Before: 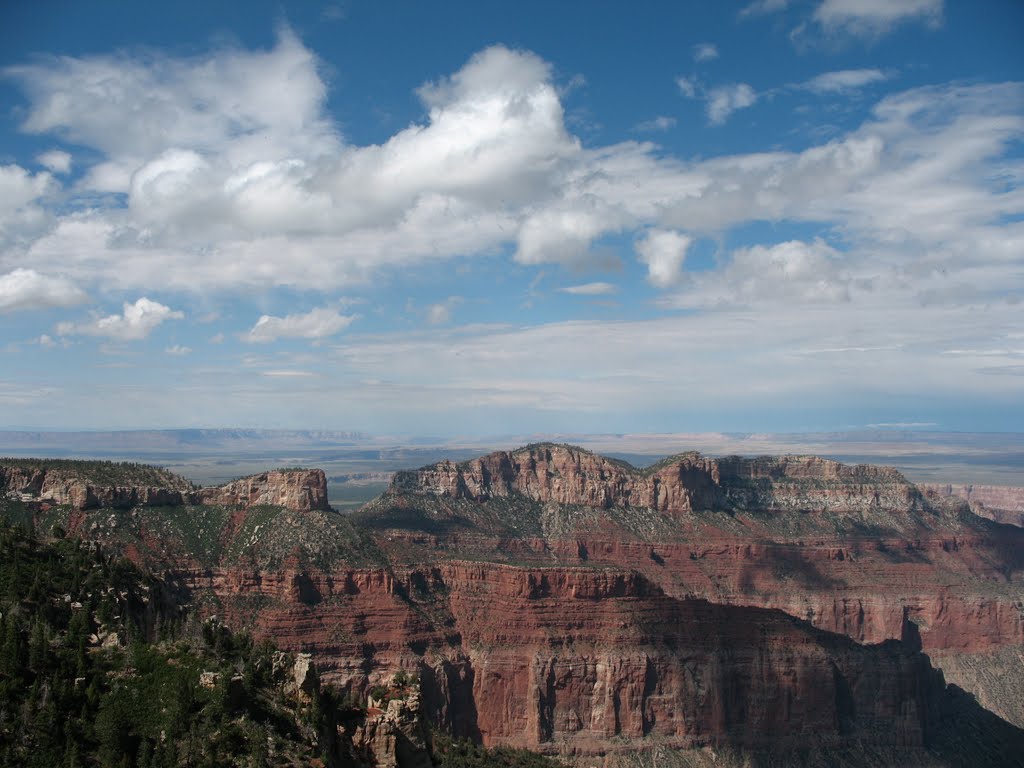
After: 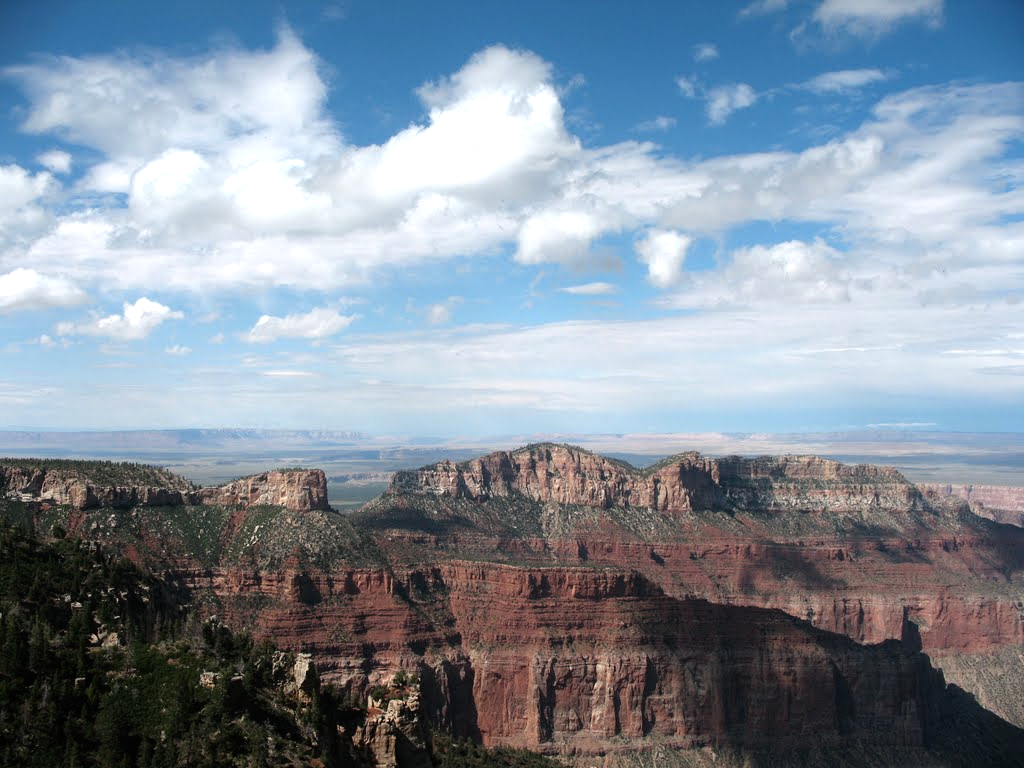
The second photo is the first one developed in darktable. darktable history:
tone equalizer: -8 EV -0.725 EV, -7 EV -0.734 EV, -6 EV -0.617 EV, -5 EV -0.361 EV, -3 EV 0.37 EV, -2 EV 0.6 EV, -1 EV 0.691 EV, +0 EV 0.744 EV, mask exposure compensation -0.497 EV
